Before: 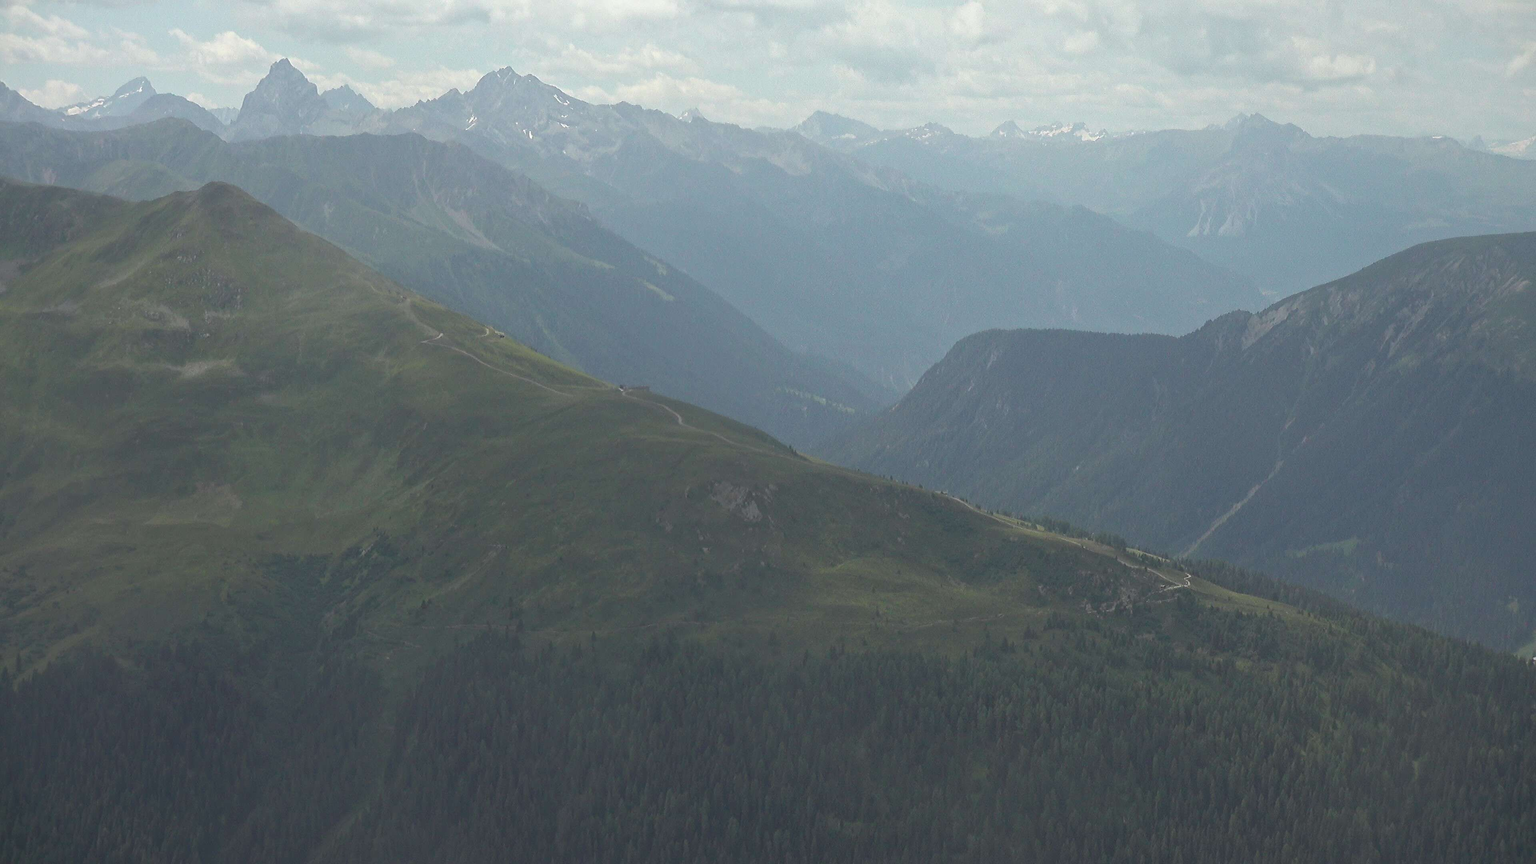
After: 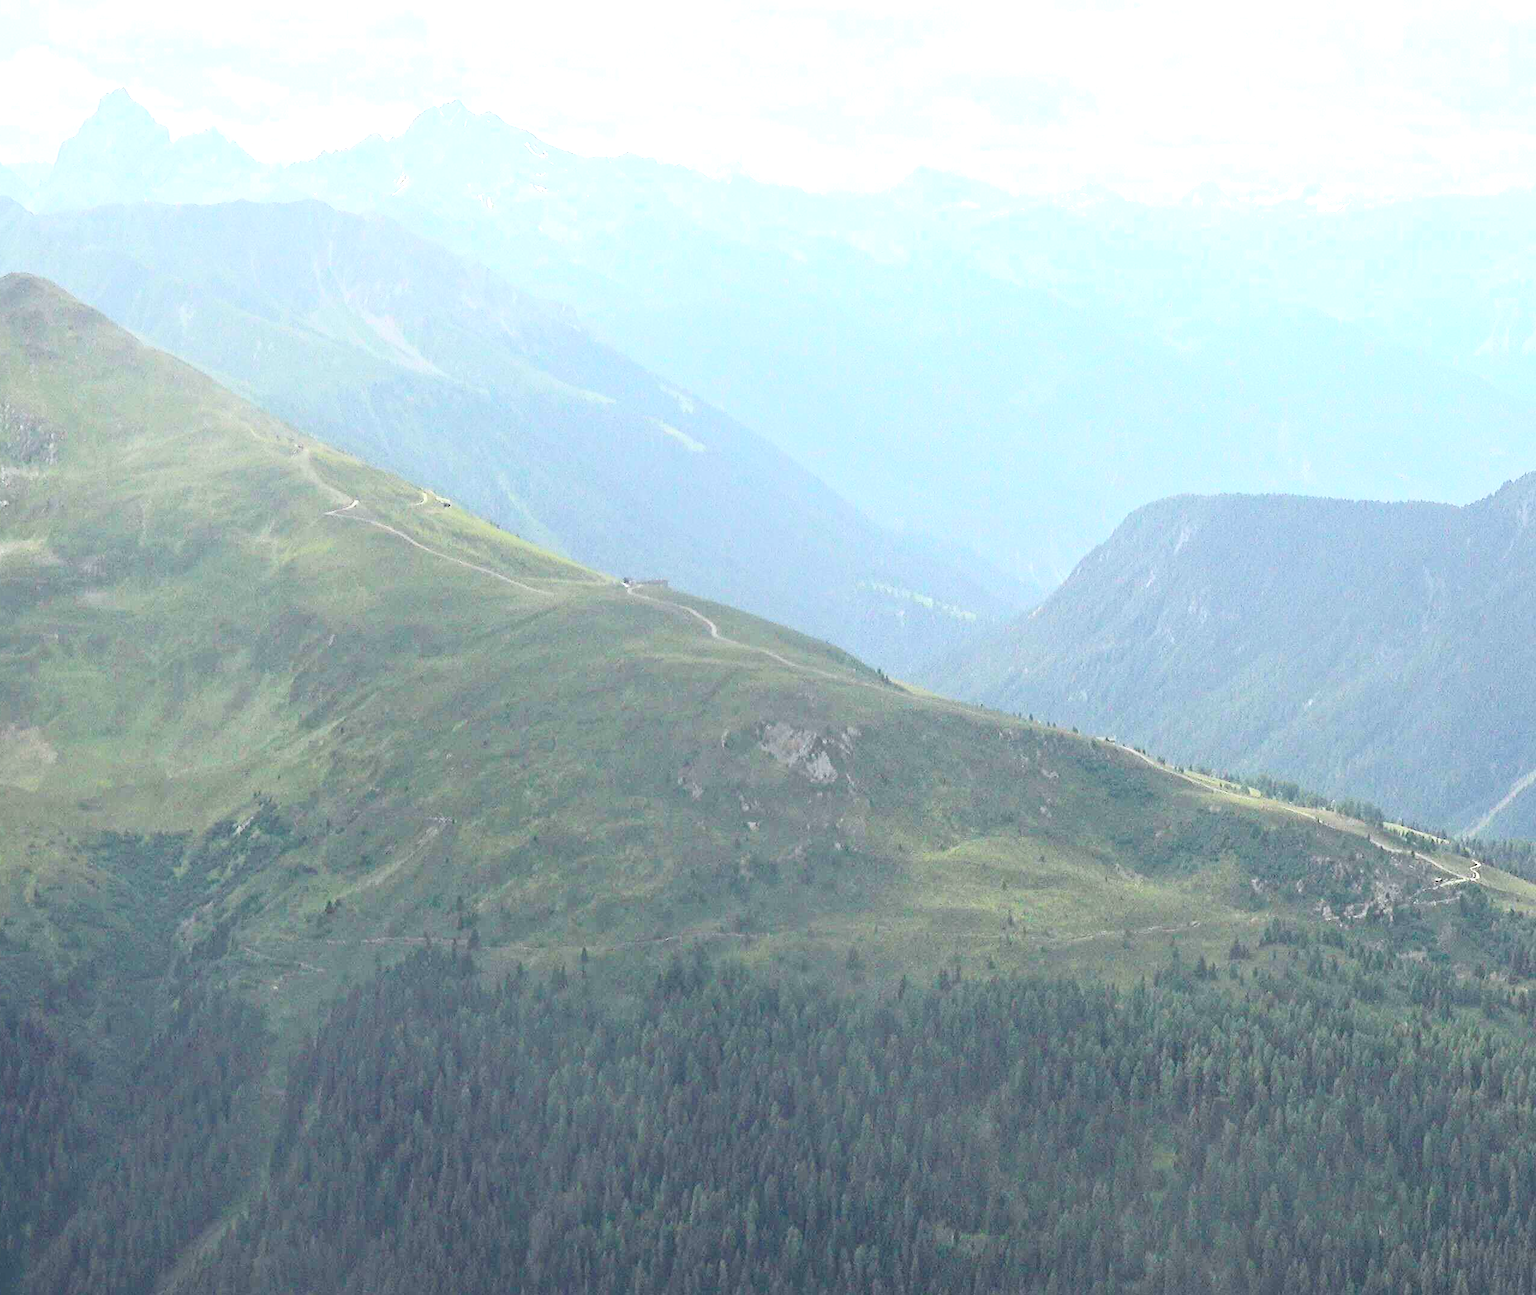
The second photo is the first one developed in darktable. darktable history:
levels: white 90.71%, levels [0.093, 0.434, 0.988]
exposure: black level correction 0, exposure 1.101 EV, compensate exposure bias true, compensate highlight preservation false
crop and rotate: left 13.333%, right 20.011%
contrast brightness saturation: contrast 0.338, brightness -0.076, saturation 0.174
sharpen: amount 0.211
